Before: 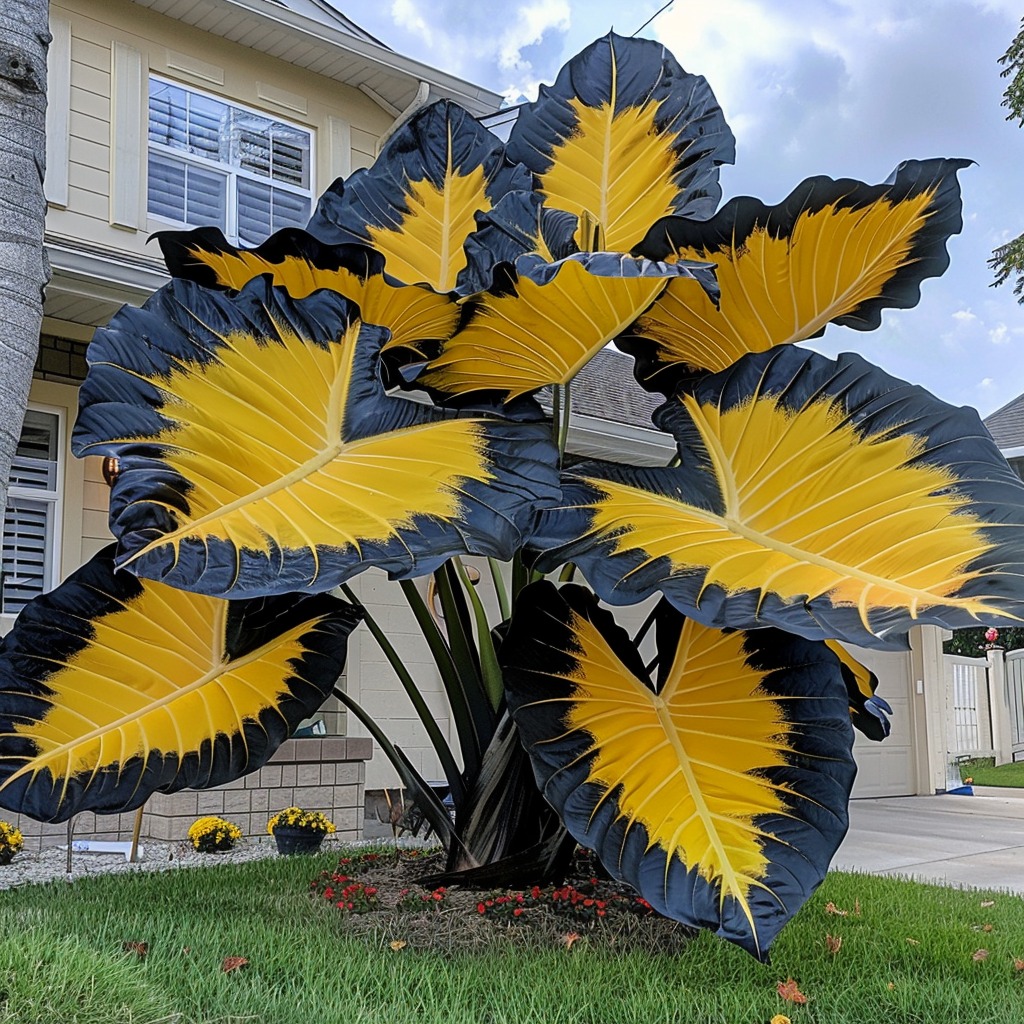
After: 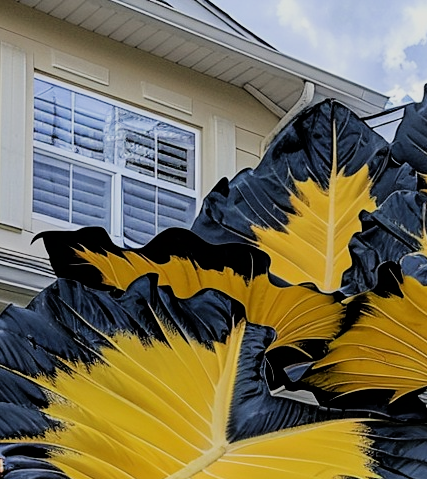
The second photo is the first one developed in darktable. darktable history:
crop and rotate: left 11.311%, top 0.075%, right 46.915%, bottom 53.13%
filmic rgb: black relative exposure -5.12 EV, white relative exposure 3.97 EV, hardness 2.89, contrast 1.196, highlights saturation mix -28.81%
